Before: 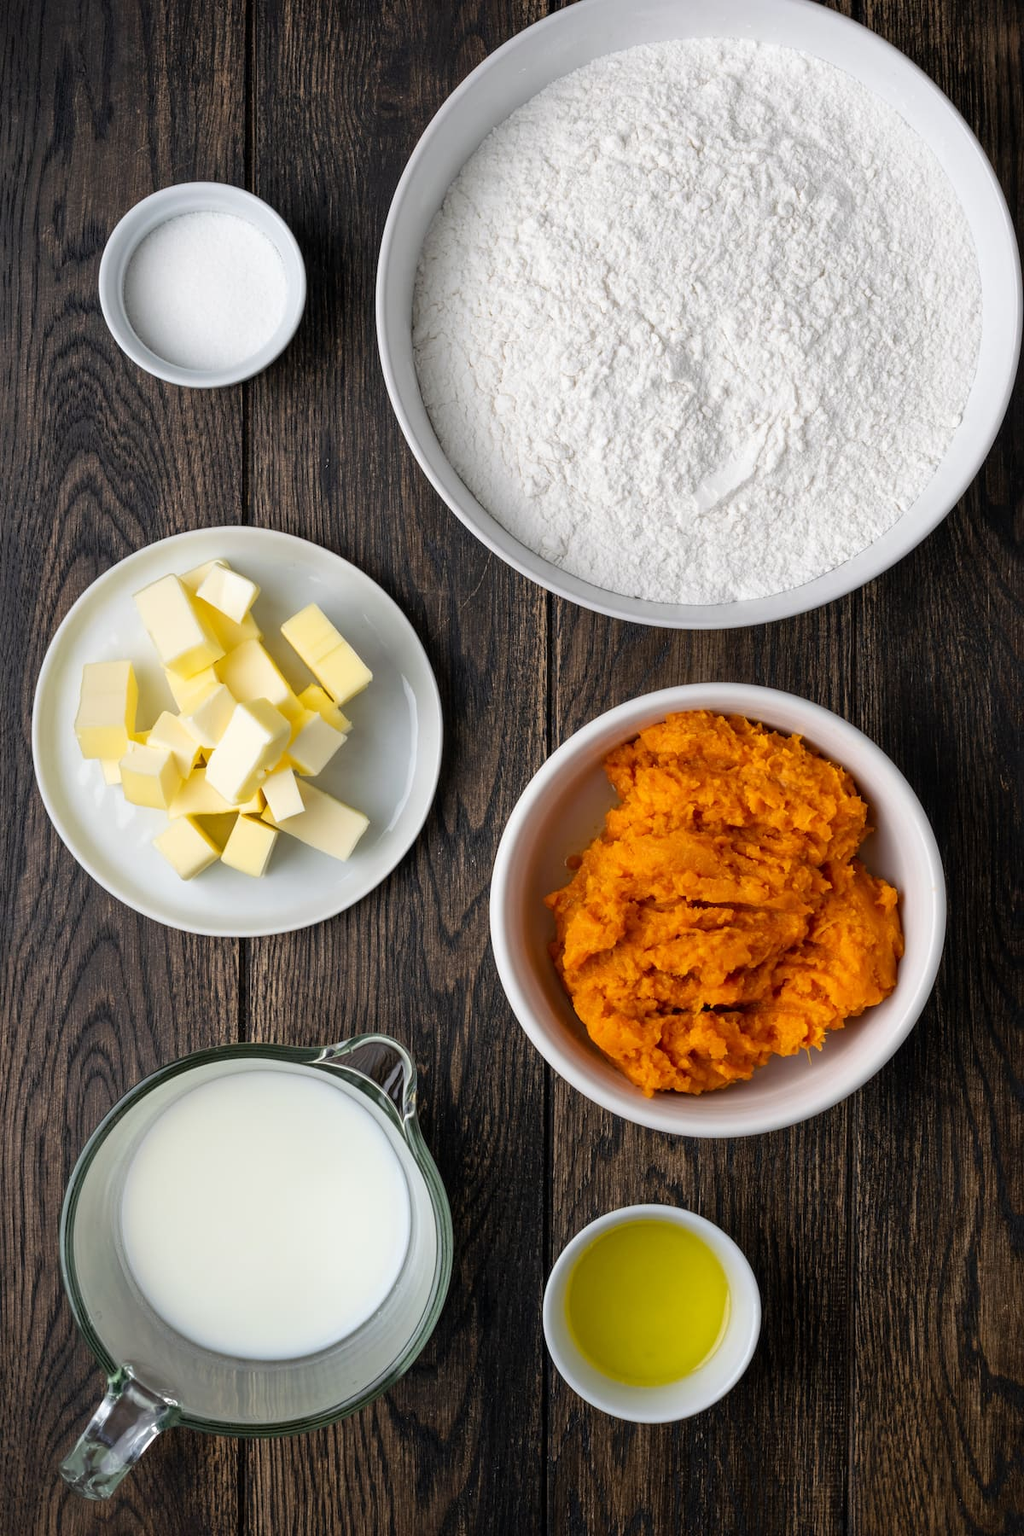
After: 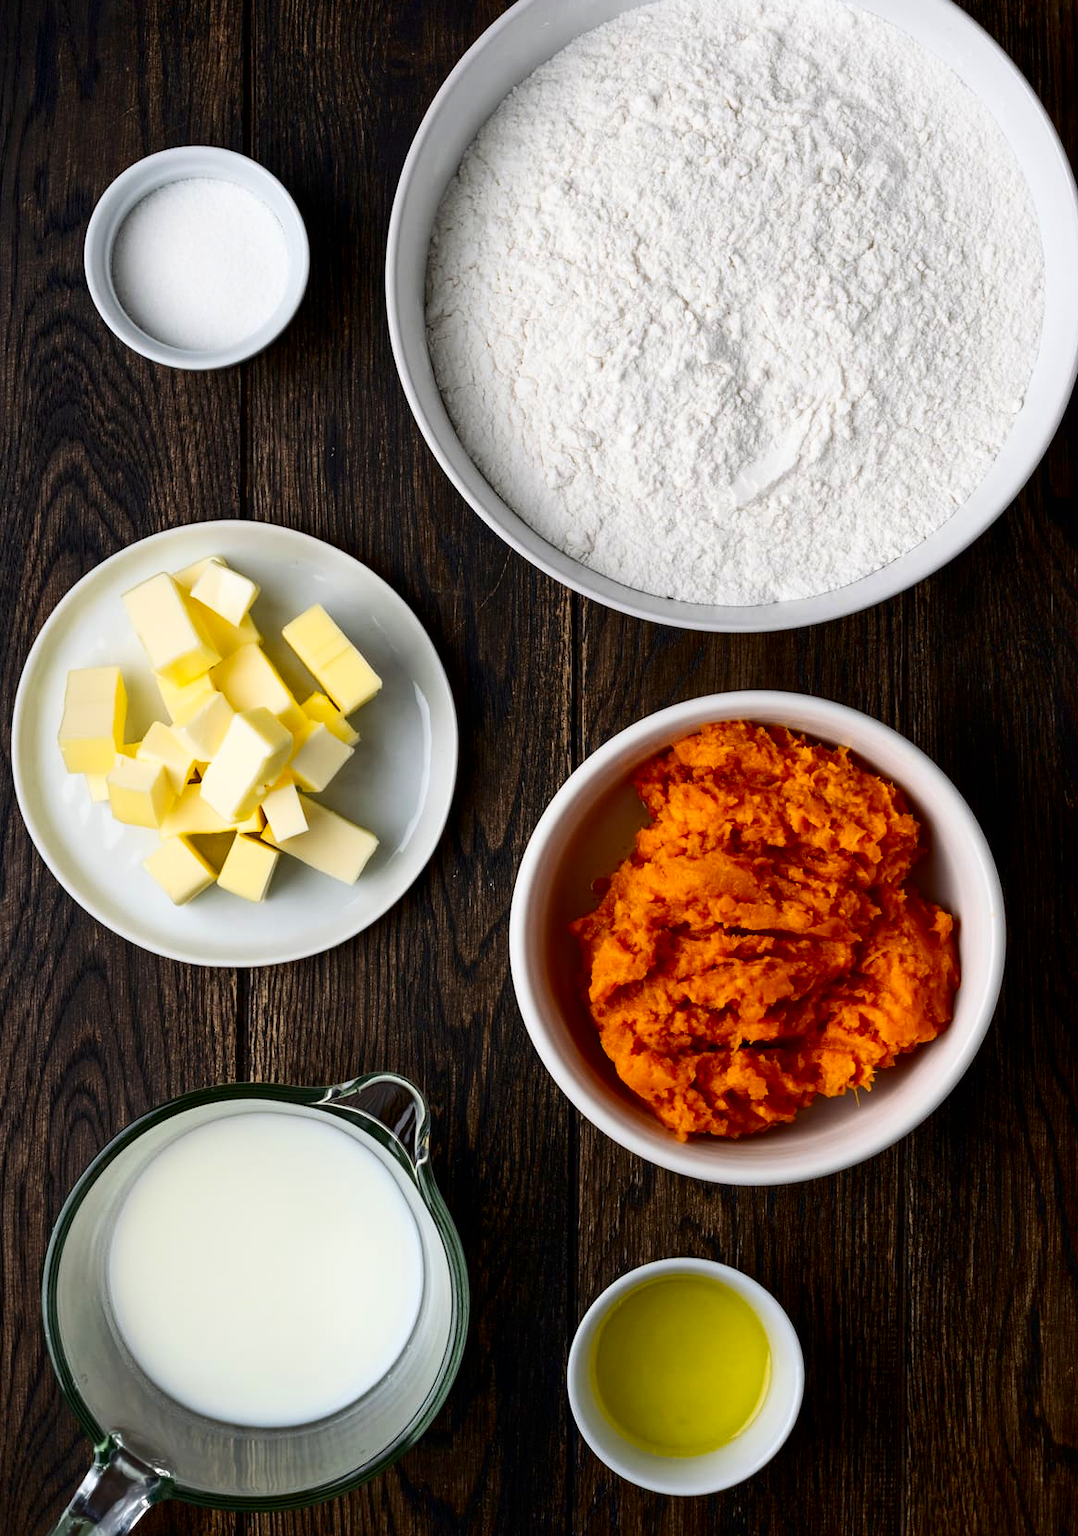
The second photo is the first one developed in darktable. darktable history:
contrast brightness saturation: contrast 0.223, brightness -0.186, saturation 0.234
crop: left 2.129%, top 3.111%, right 1.037%, bottom 4.936%
